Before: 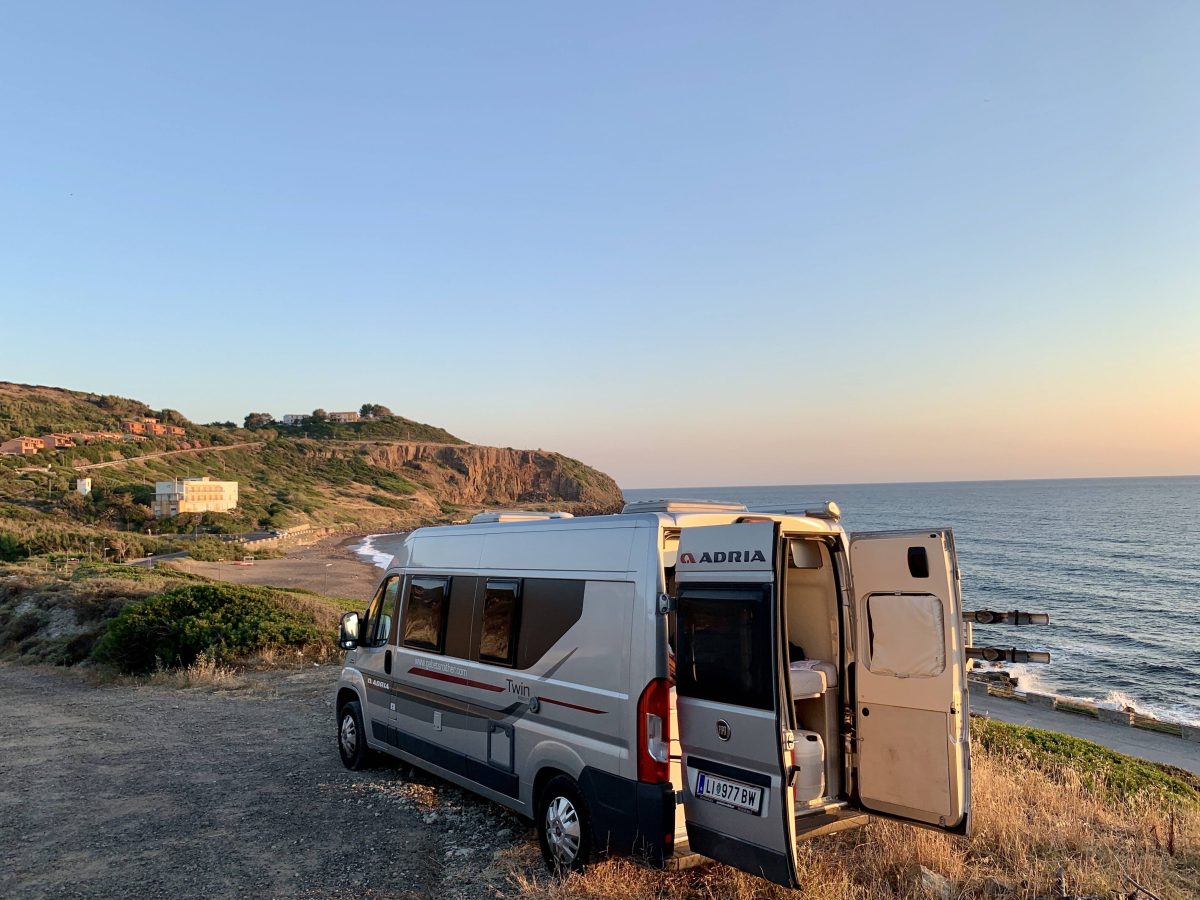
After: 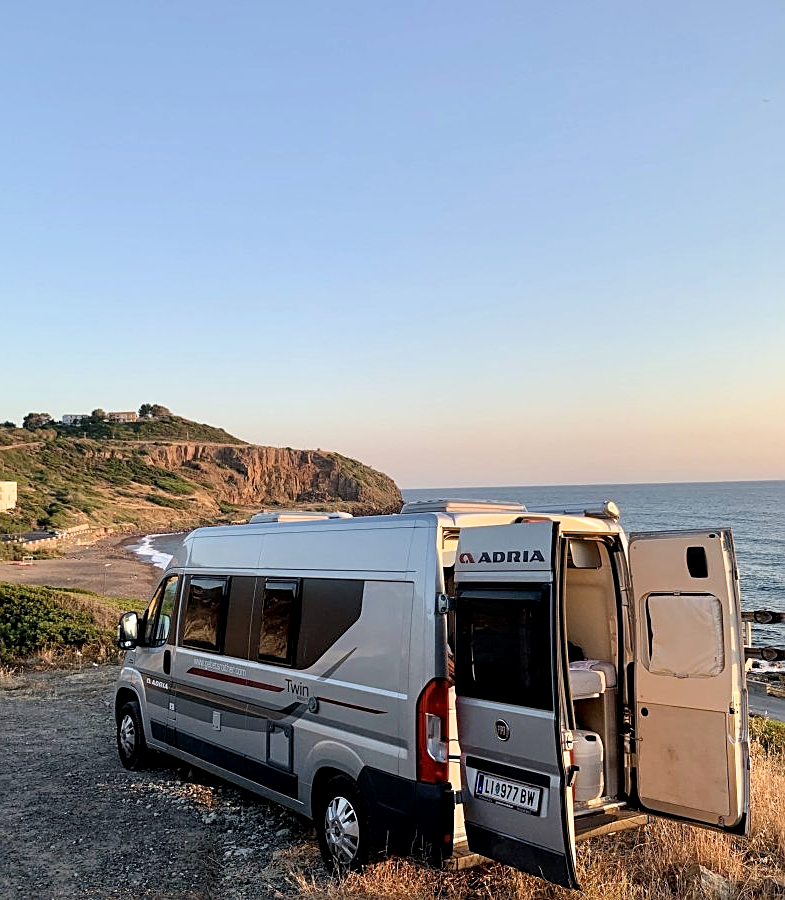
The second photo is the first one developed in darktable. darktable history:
sharpen: on, module defaults
crop and rotate: left 18.488%, right 16.014%
filmic rgb: black relative exposure -9.44 EV, white relative exposure 3.03 EV, hardness 6.1
exposure: exposure 0.238 EV, compensate highlight preservation false
local contrast: highlights 103%, shadows 98%, detail 120%, midtone range 0.2
